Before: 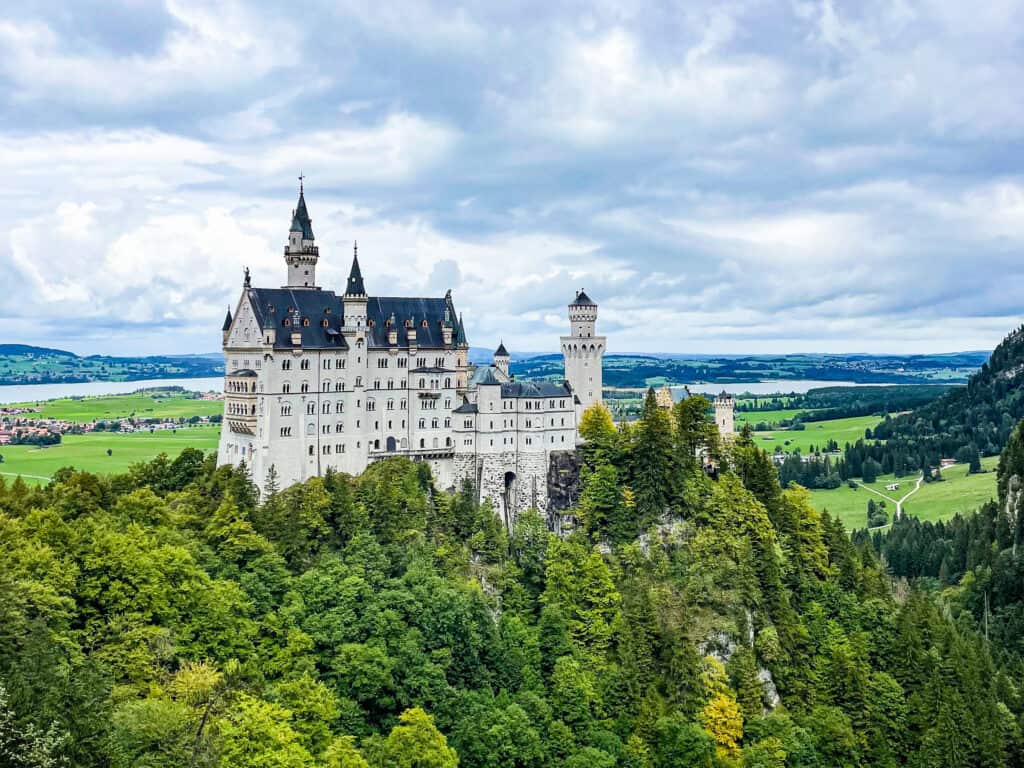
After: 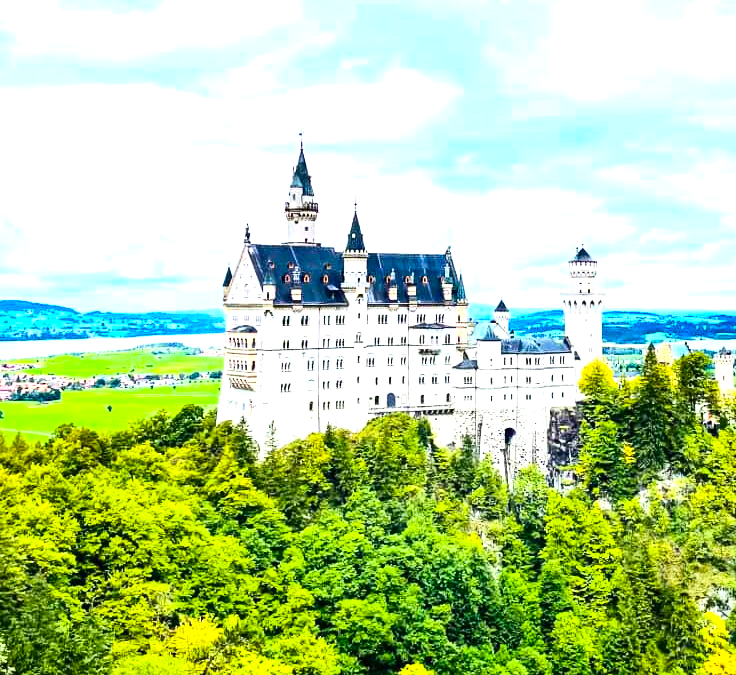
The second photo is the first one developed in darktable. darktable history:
exposure: black level correction 0, exposure 1.3 EV, compensate exposure bias true, compensate highlight preservation false
color balance rgb: linear chroma grading › global chroma 15%, perceptual saturation grading › global saturation 30%
crop: top 5.803%, right 27.864%, bottom 5.804%
contrast brightness saturation: contrast 0.28
